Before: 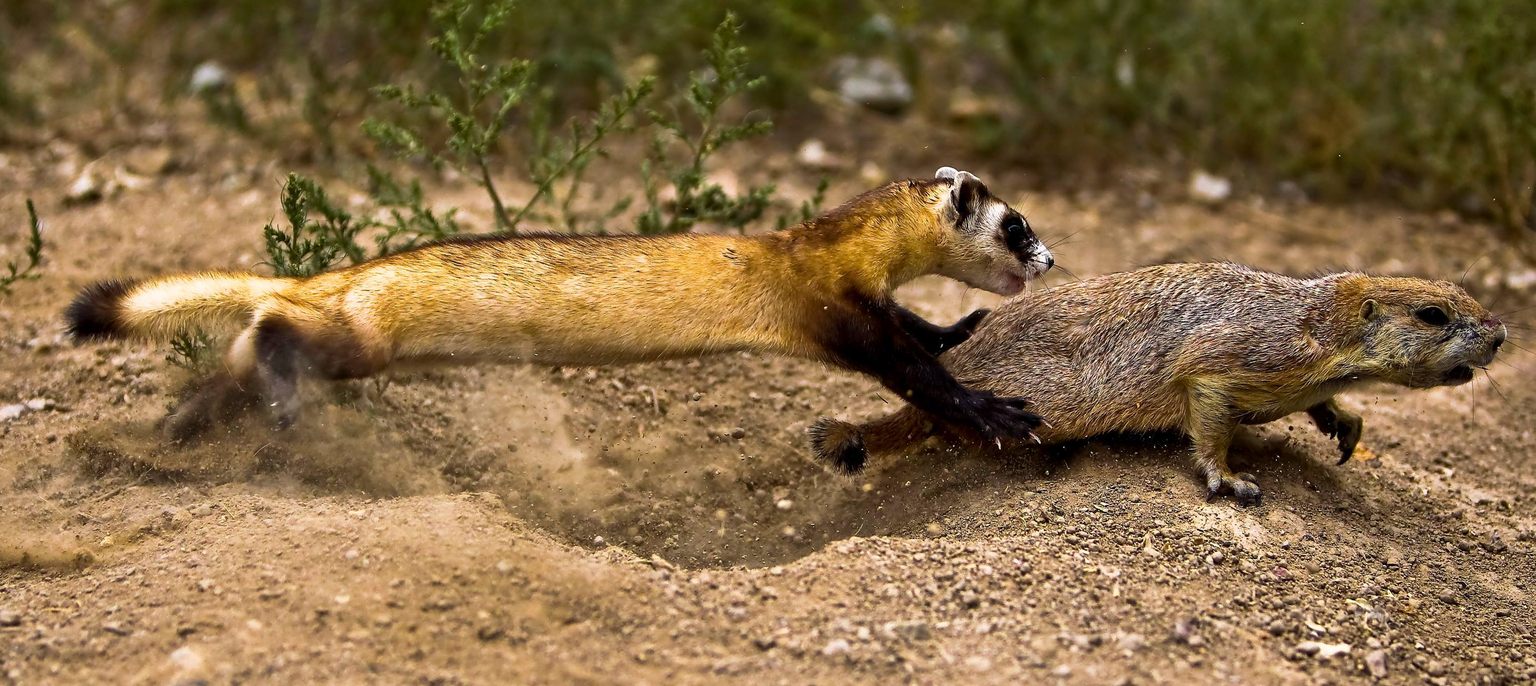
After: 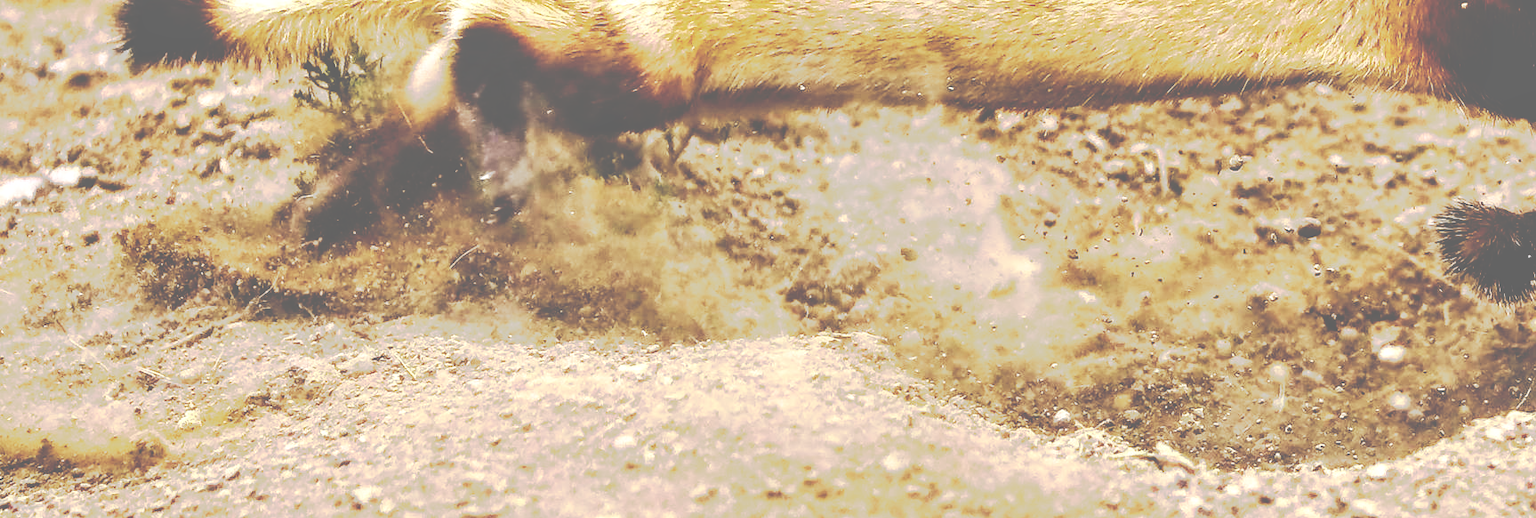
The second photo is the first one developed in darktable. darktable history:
crop: top 44.483%, right 43.593%, bottom 12.892%
base curve: curves: ch0 [(0, 0) (0, 0) (0.002, 0.001) (0.008, 0.003) (0.019, 0.011) (0.037, 0.037) (0.064, 0.11) (0.102, 0.232) (0.152, 0.379) (0.216, 0.524) (0.296, 0.665) (0.394, 0.789) (0.512, 0.881) (0.651, 0.945) (0.813, 0.986) (1, 1)], preserve colors none
local contrast: on, module defaults
tone curve: curves: ch0 [(0, 0) (0.003, 0.449) (0.011, 0.449) (0.025, 0.449) (0.044, 0.45) (0.069, 0.453) (0.1, 0.453) (0.136, 0.455) (0.177, 0.458) (0.224, 0.462) (0.277, 0.47) (0.335, 0.491) (0.399, 0.522) (0.468, 0.561) (0.543, 0.619) (0.623, 0.69) (0.709, 0.756) (0.801, 0.802) (0.898, 0.825) (1, 1)], preserve colors none
